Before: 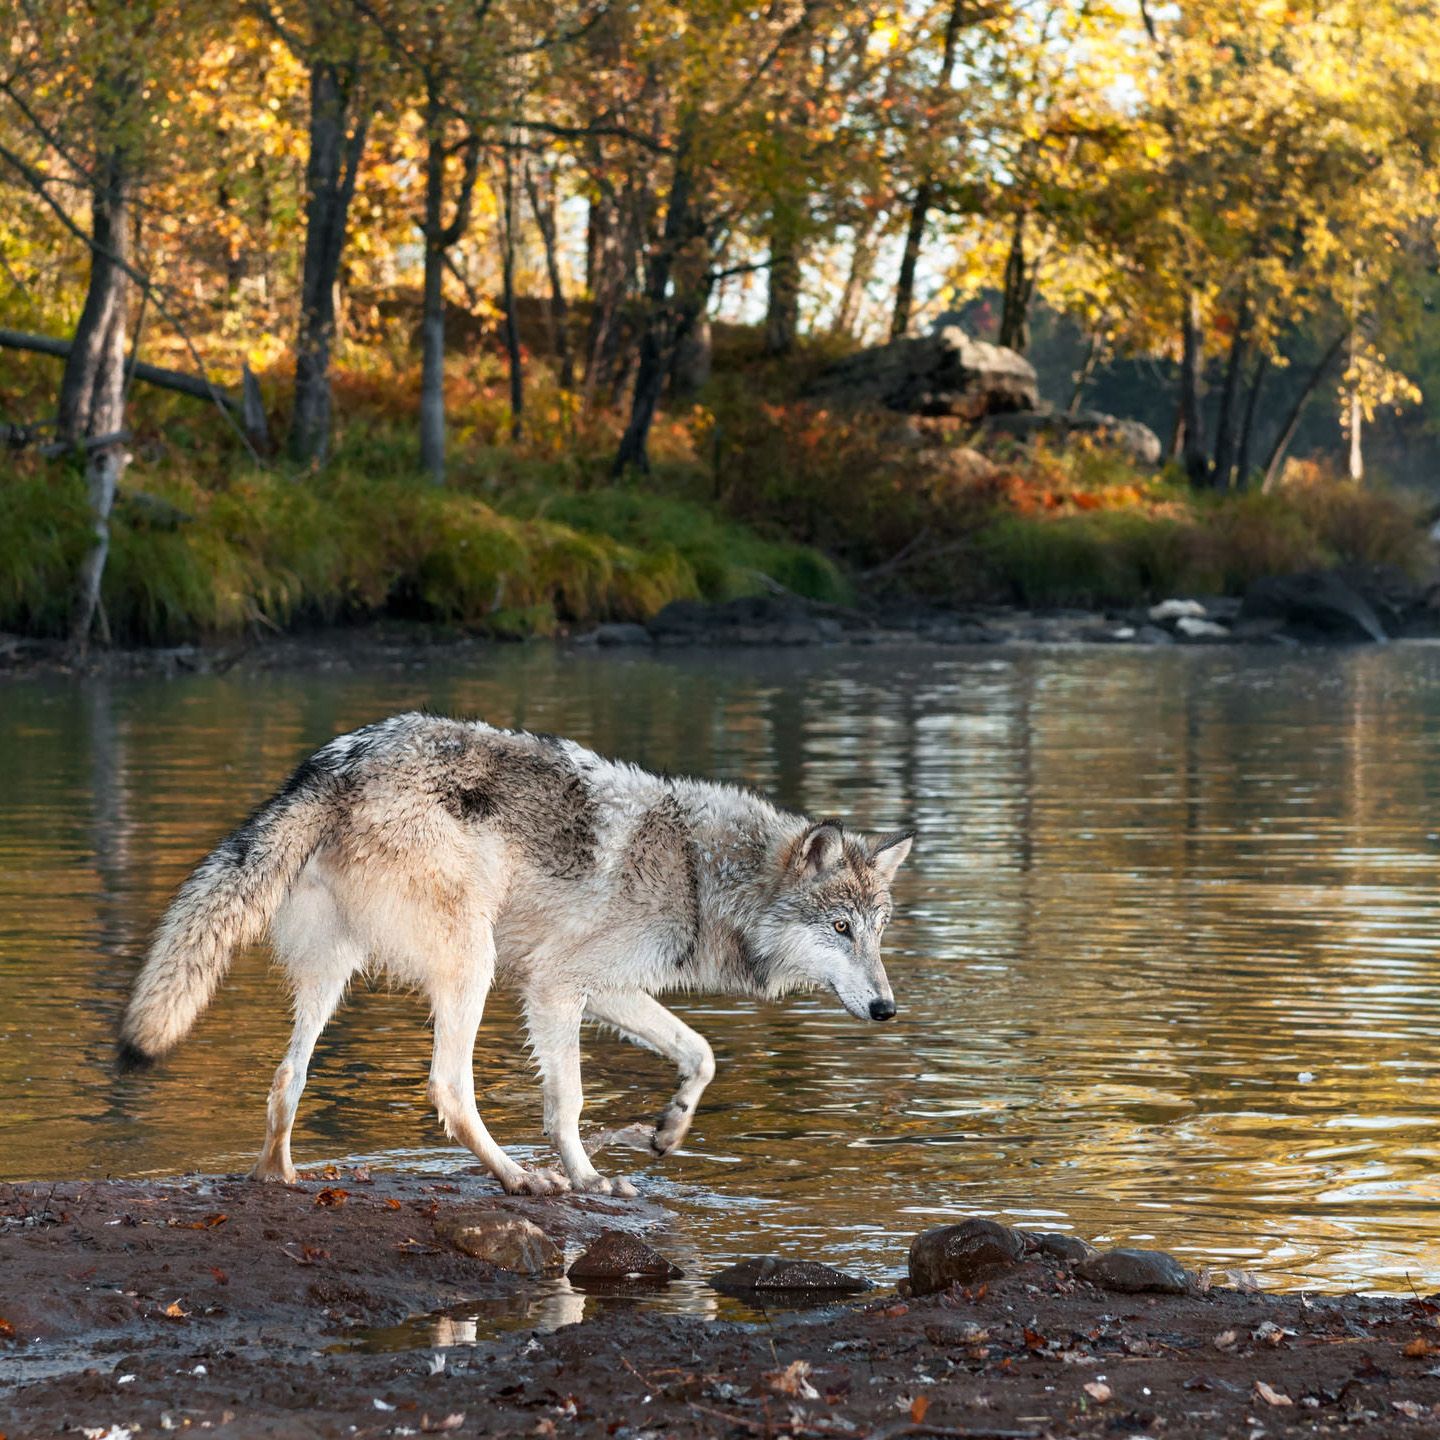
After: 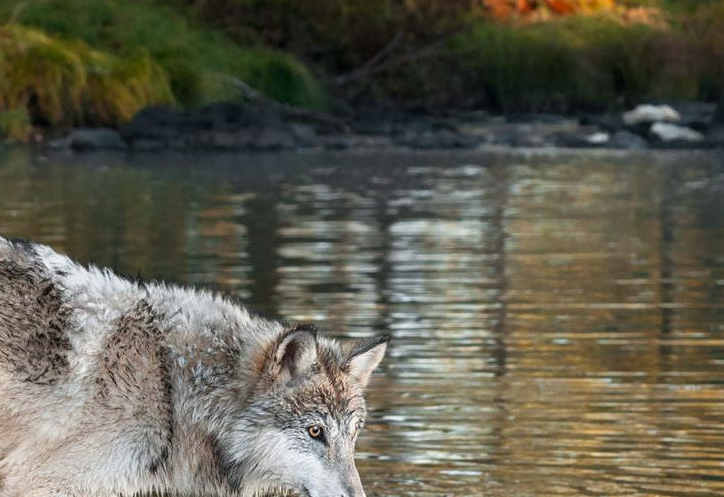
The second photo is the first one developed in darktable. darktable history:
crop: left 36.555%, top 34.418%, right 13.161%, bottom 31.005%
